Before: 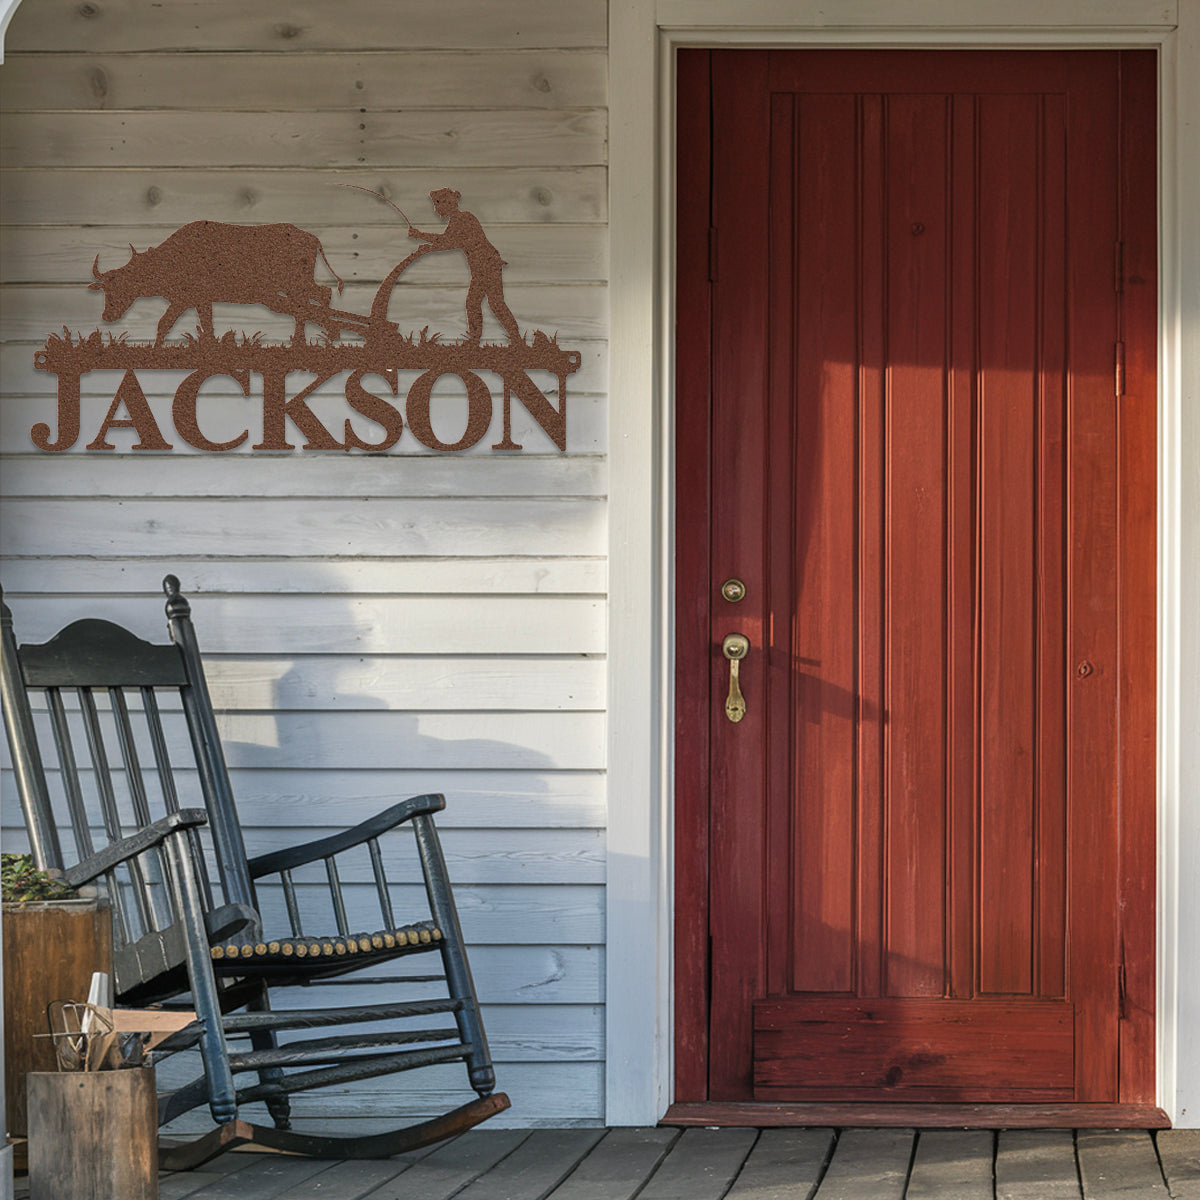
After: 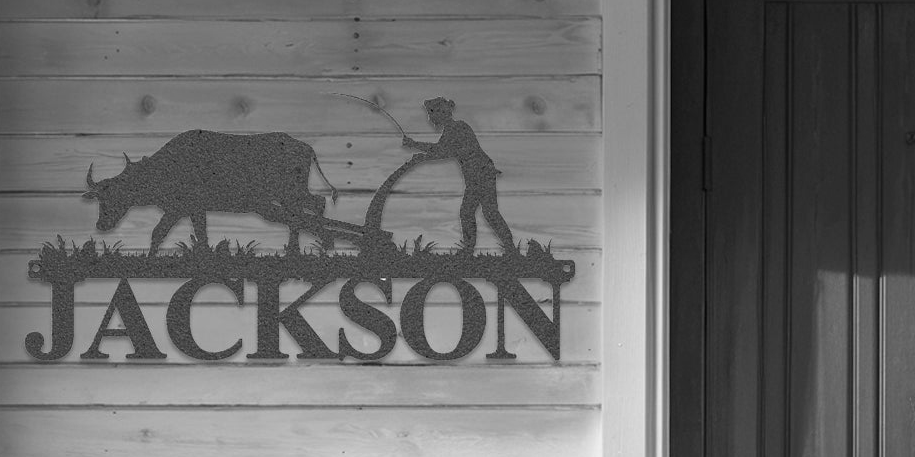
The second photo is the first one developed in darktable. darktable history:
monochrome: a 32, b 64, size 2.3
crop: left 0.579%, top 7.627%, right 23.167%, bottom 54.275%
